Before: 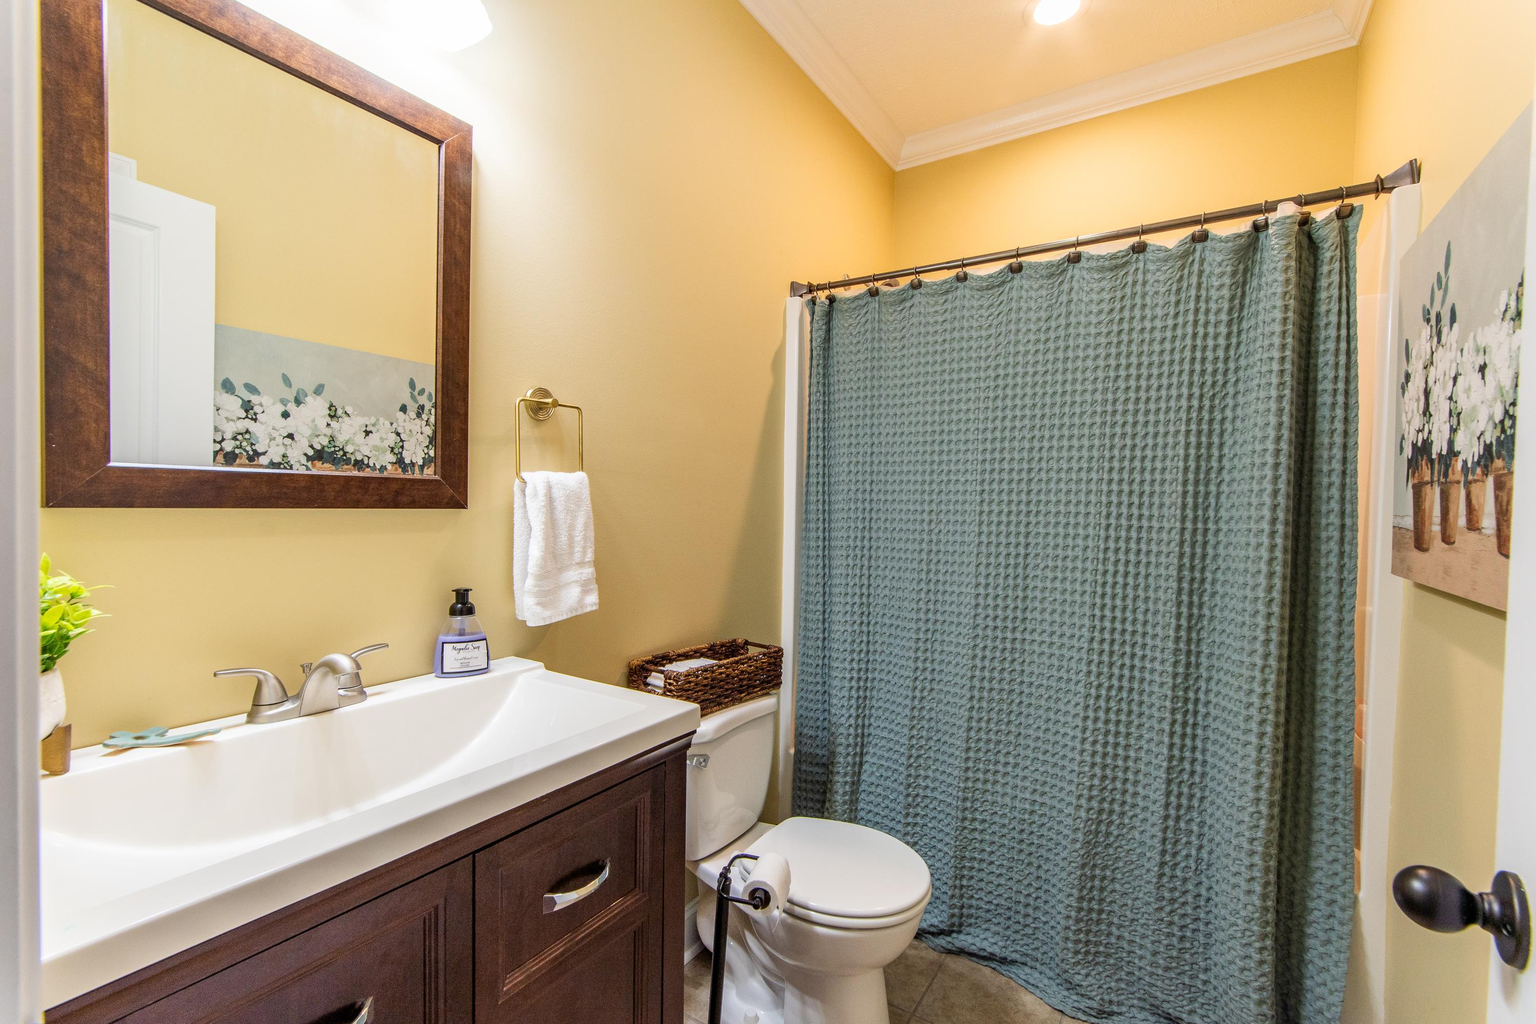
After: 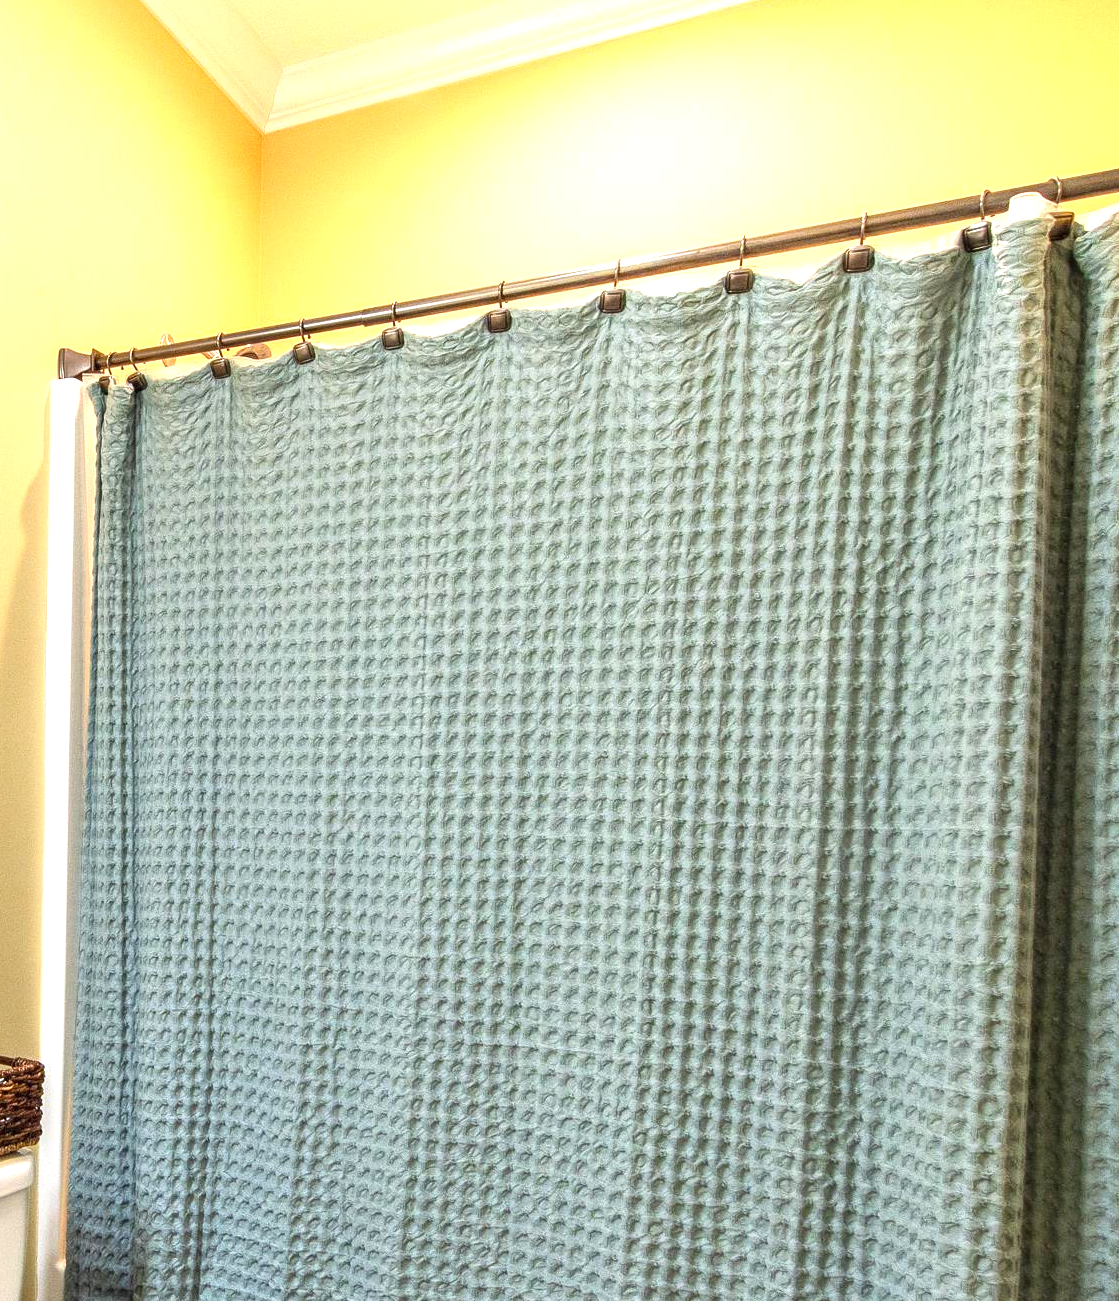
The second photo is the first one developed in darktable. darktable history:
exposure: black level correction 0, exposure 1.096 EV, compensate highlight preservation false
crop and rotate: left 49.568%, top 10.101%, right 13.099%, bottom 24.779%
